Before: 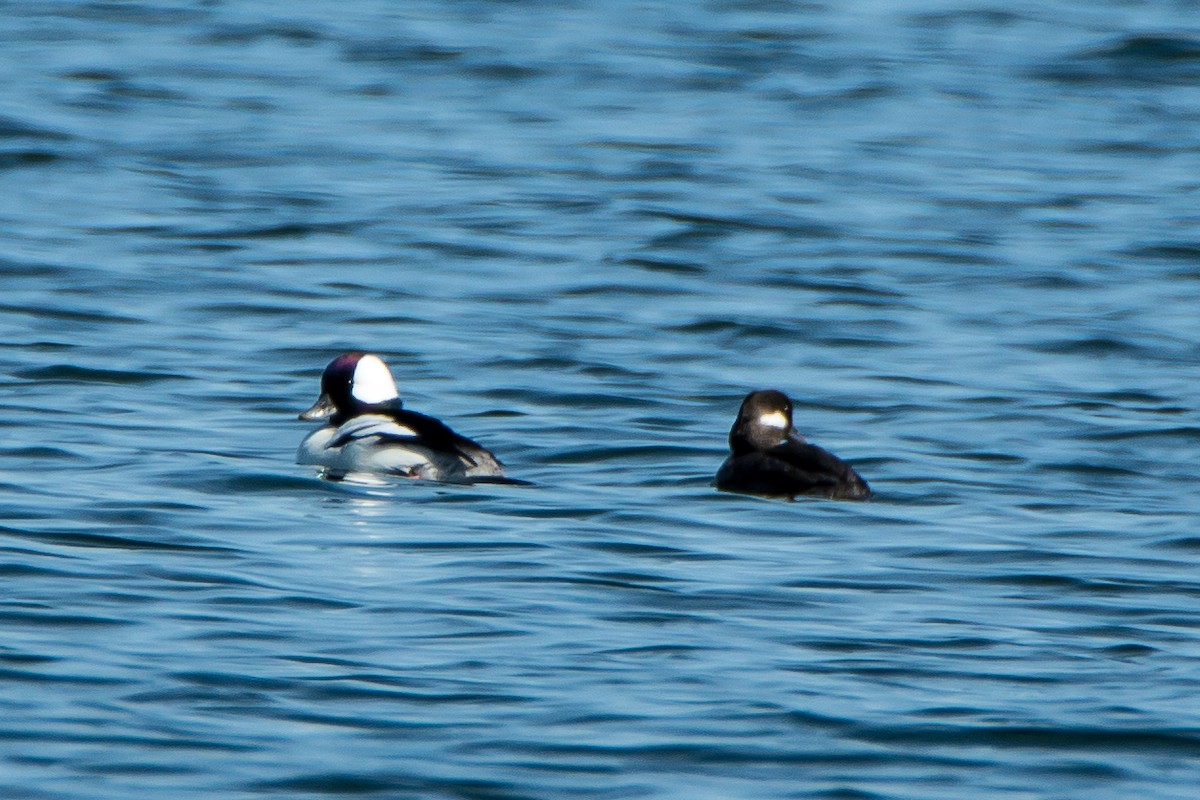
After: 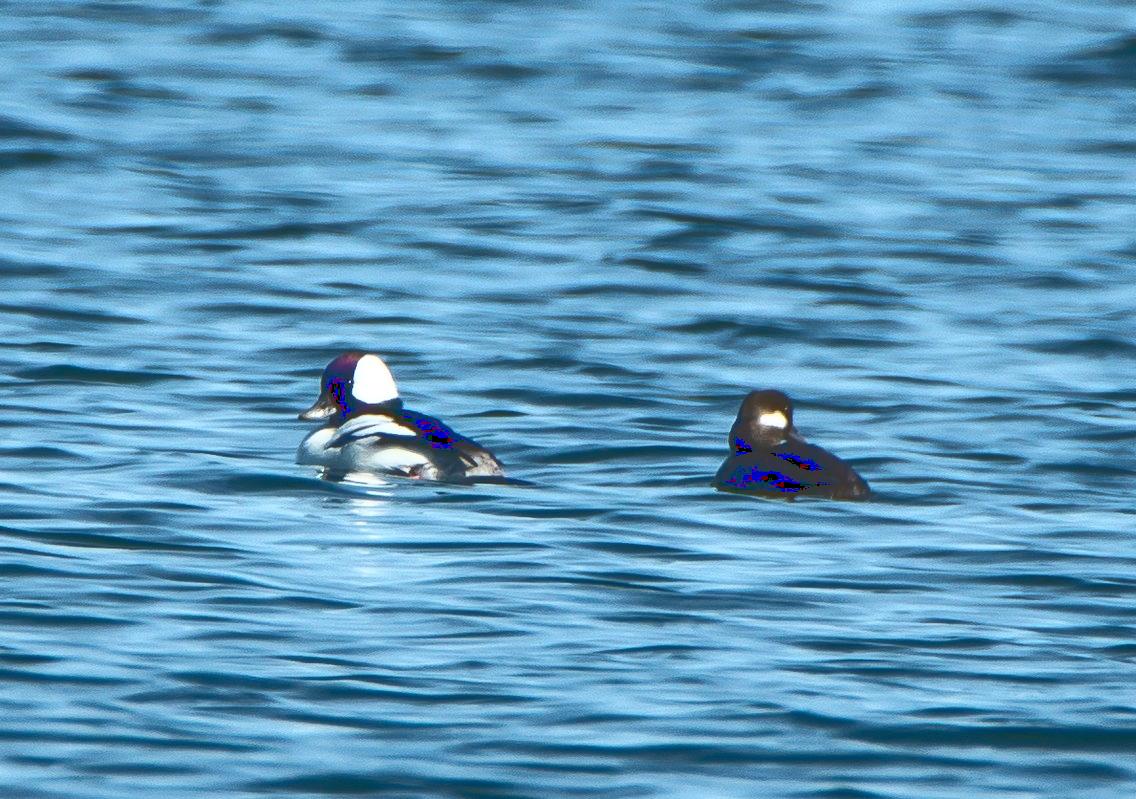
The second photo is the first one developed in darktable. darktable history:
base curve: curves: ch0 [(0, 0.036) (0.007, 0.037) (0.604, 0.887) (1, 1)]
crop and rotate: left 0%, right 5.333%
